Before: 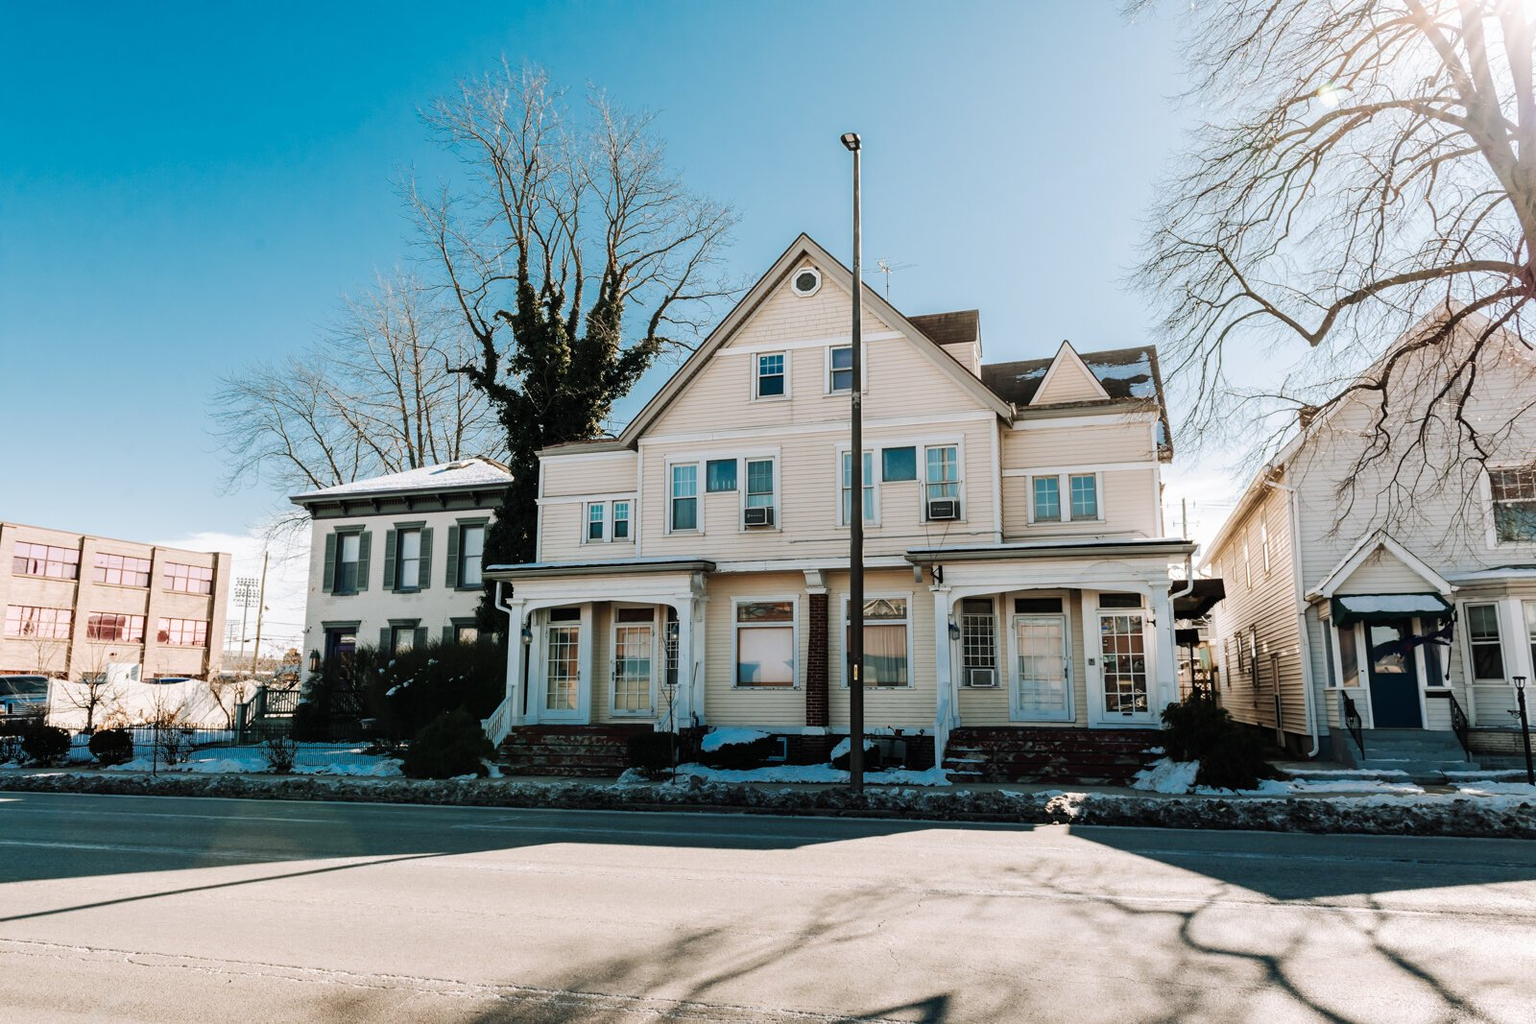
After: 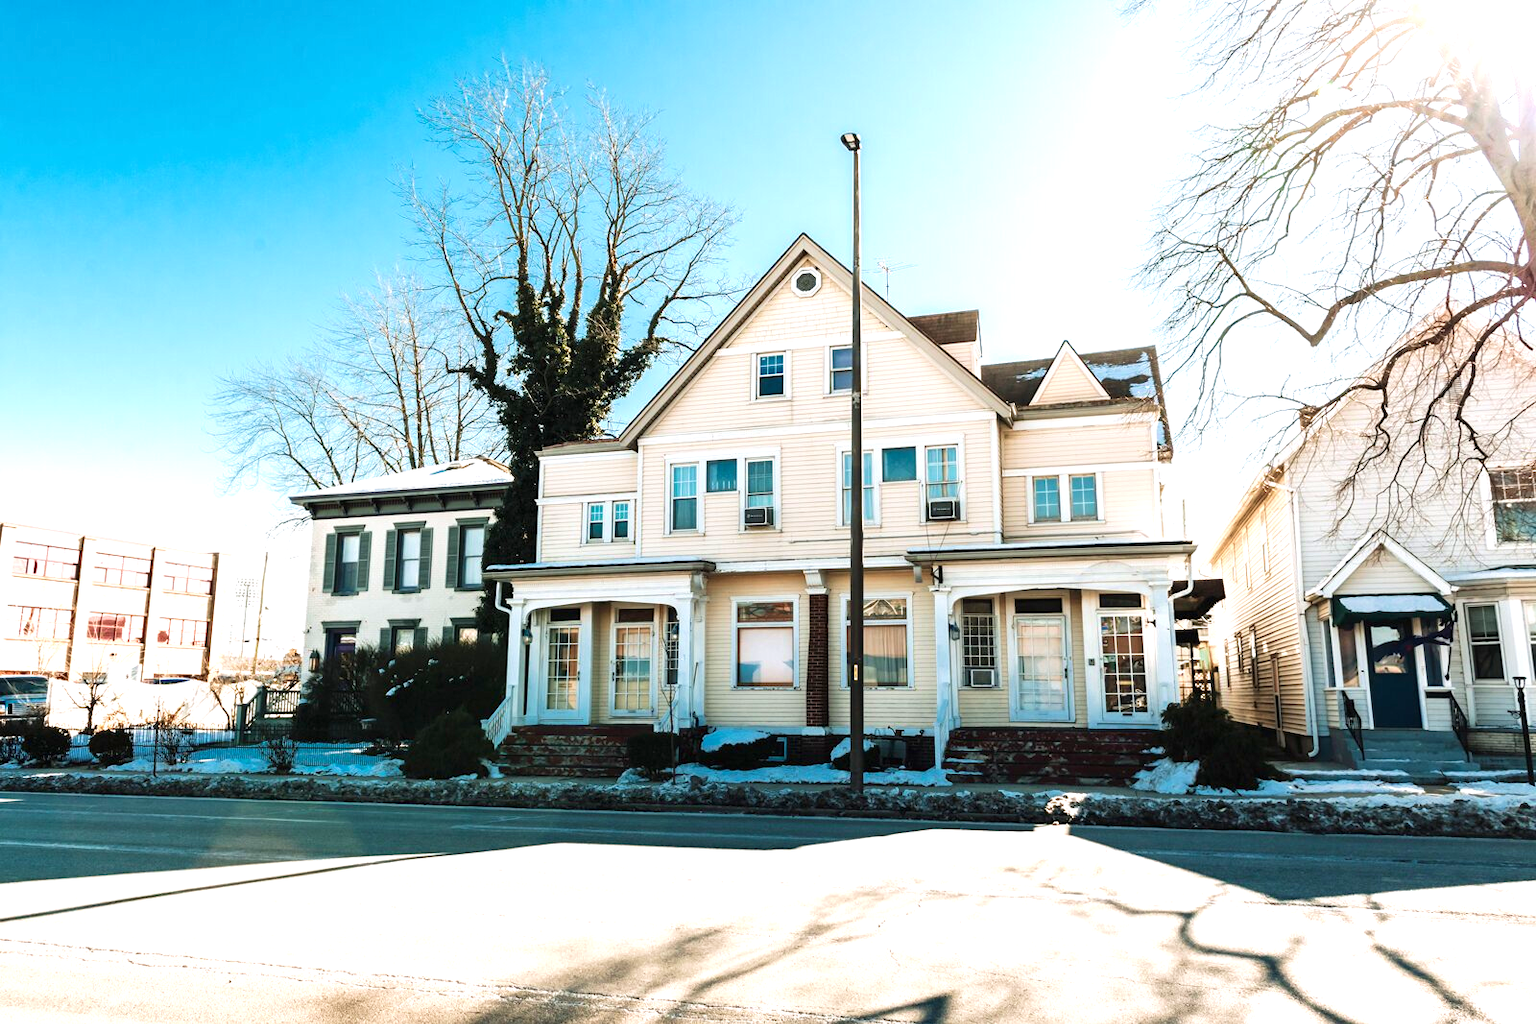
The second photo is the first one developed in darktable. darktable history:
exposure: black level correction 0, exposure 0.894 EV, compensate highlight preservation false
velvia: on, module defaults
levels: black 3.83%
